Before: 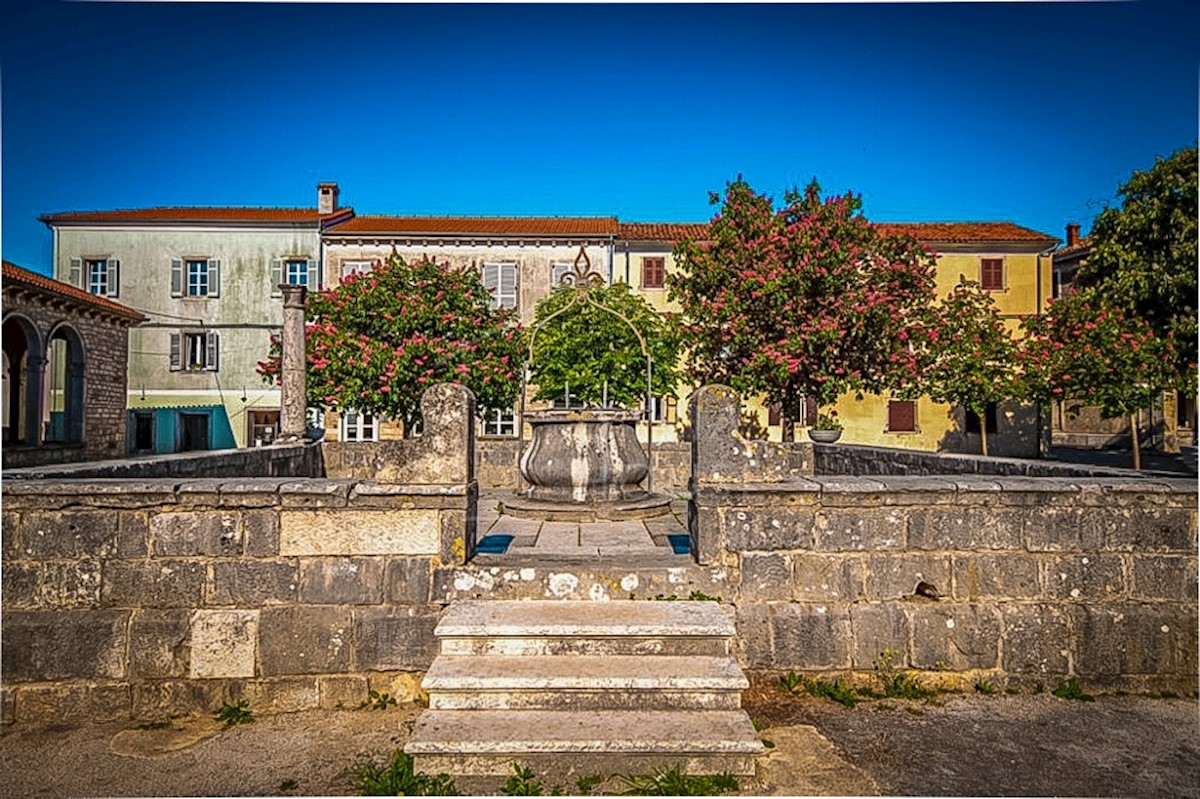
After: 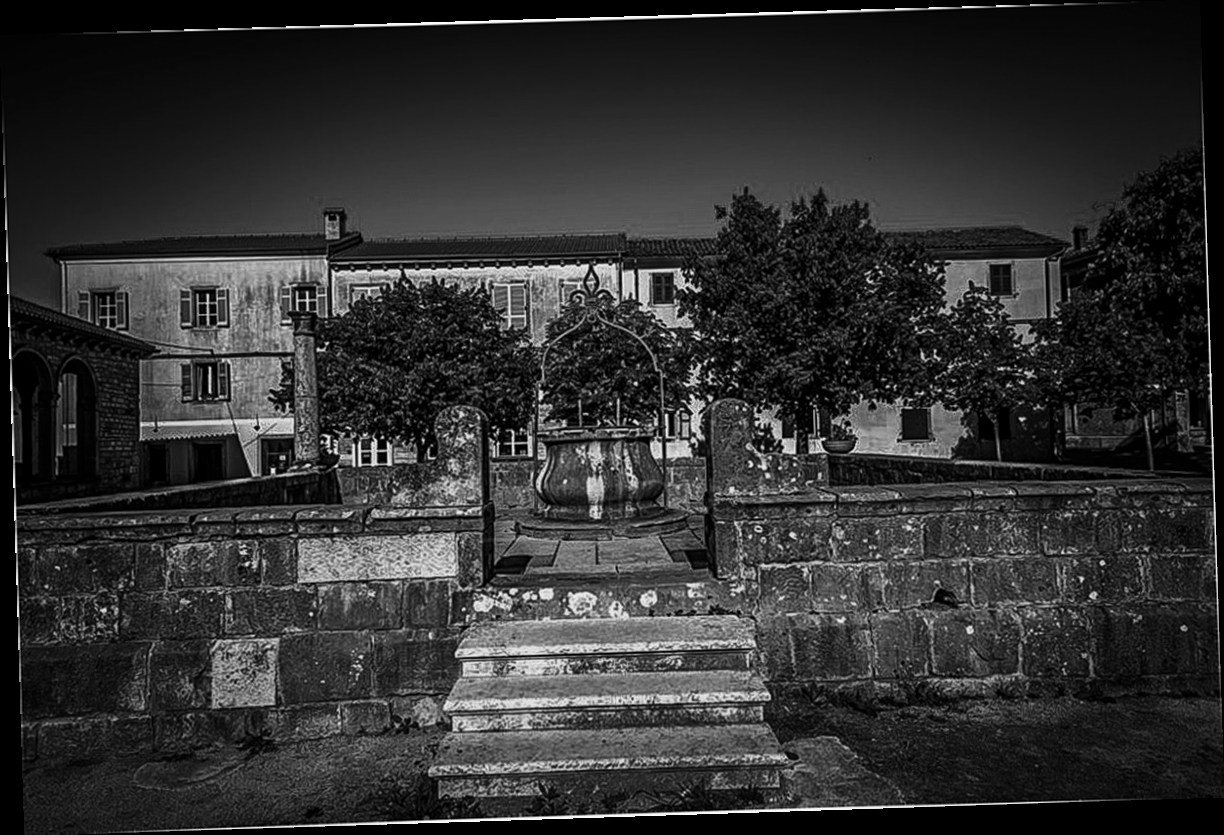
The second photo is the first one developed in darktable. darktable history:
rotate and perspective: rotation -1.77°, lens shift (horizontal) 0.004, automatic cropping off
contrast brightness saturation: contrast -0.03, brightness -0.59, saturation -1
